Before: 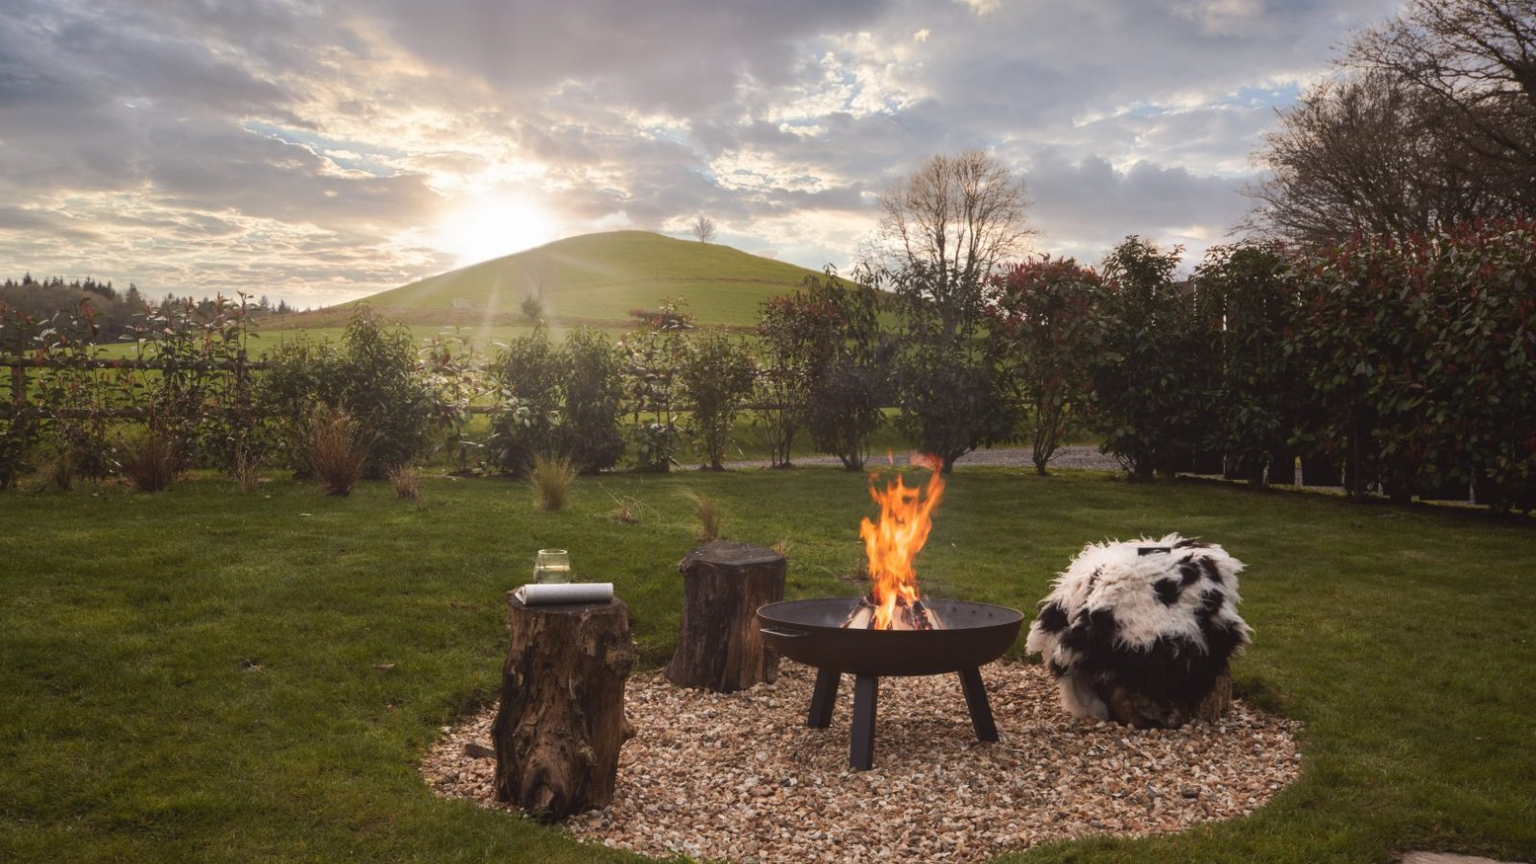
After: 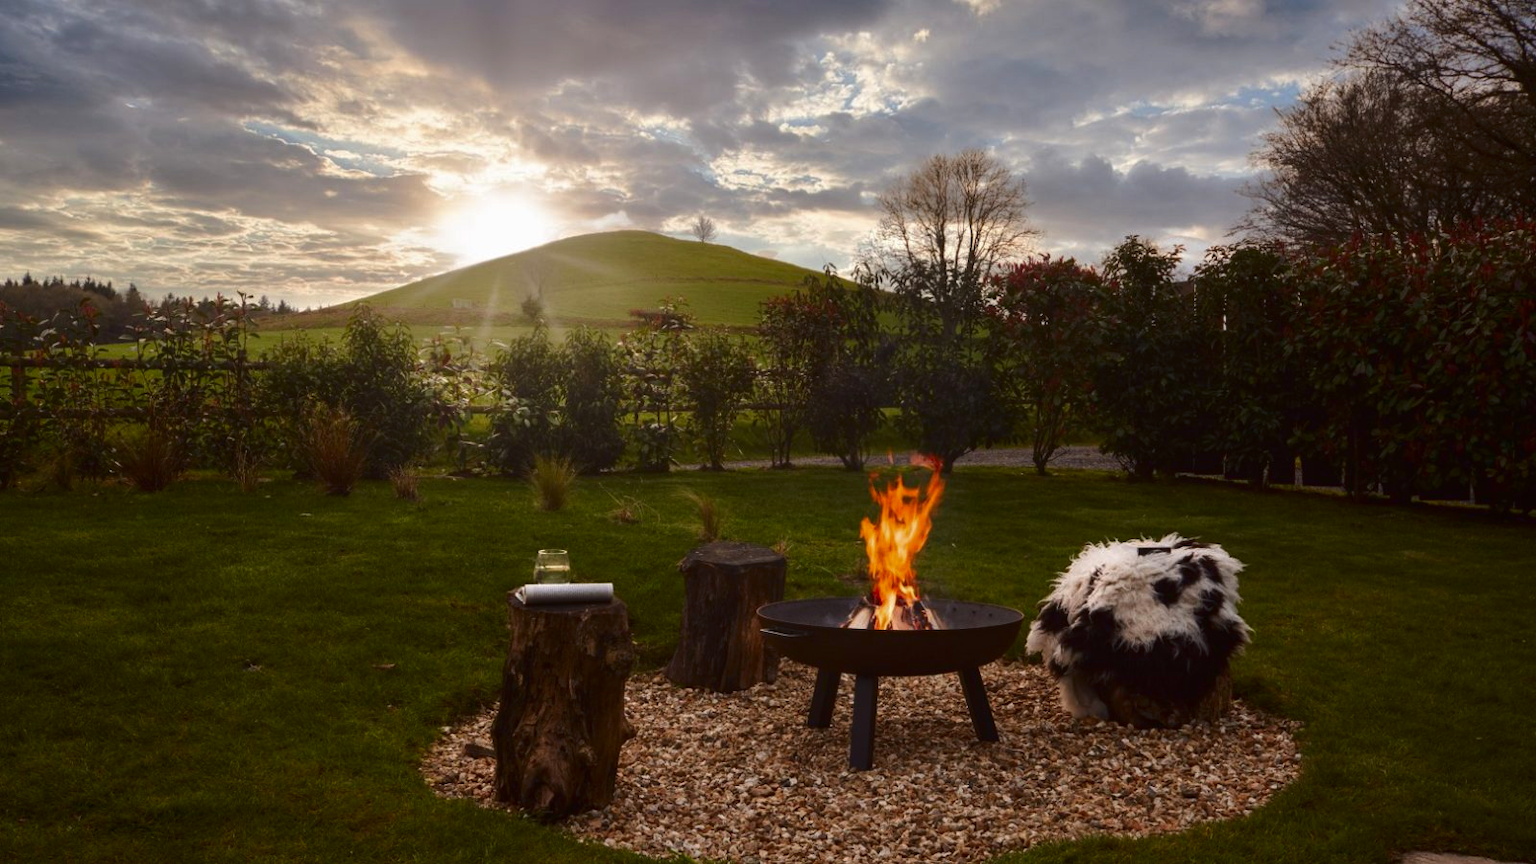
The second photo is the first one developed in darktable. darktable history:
contrast brightness saturation: brightness -0.25, saturation 0.196
